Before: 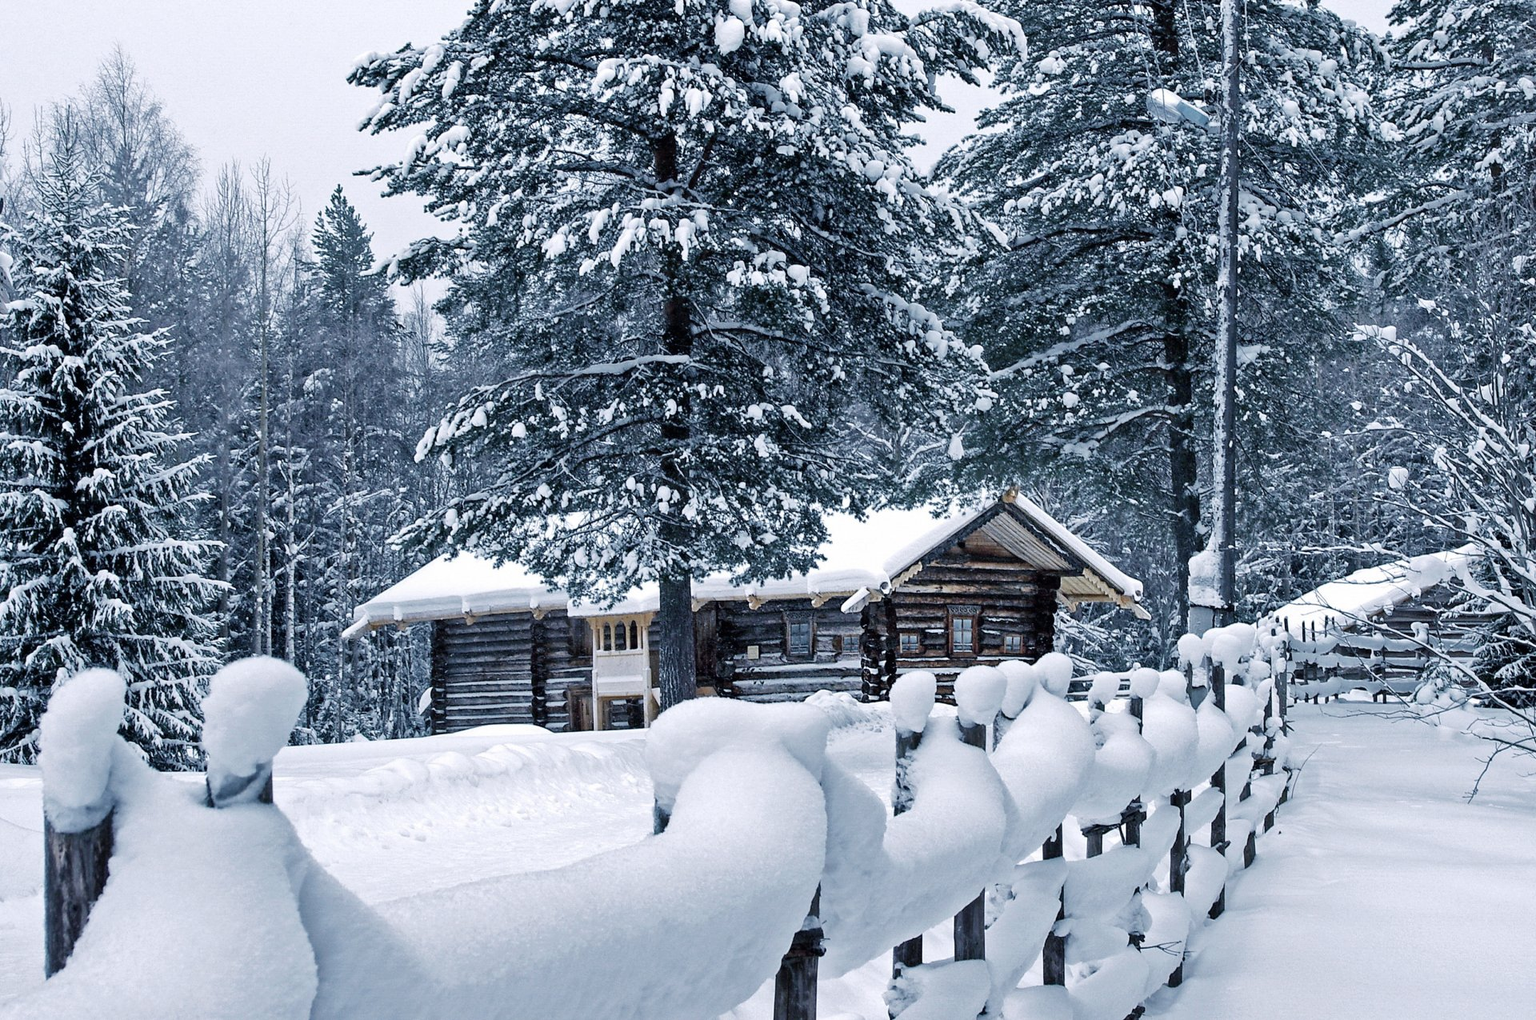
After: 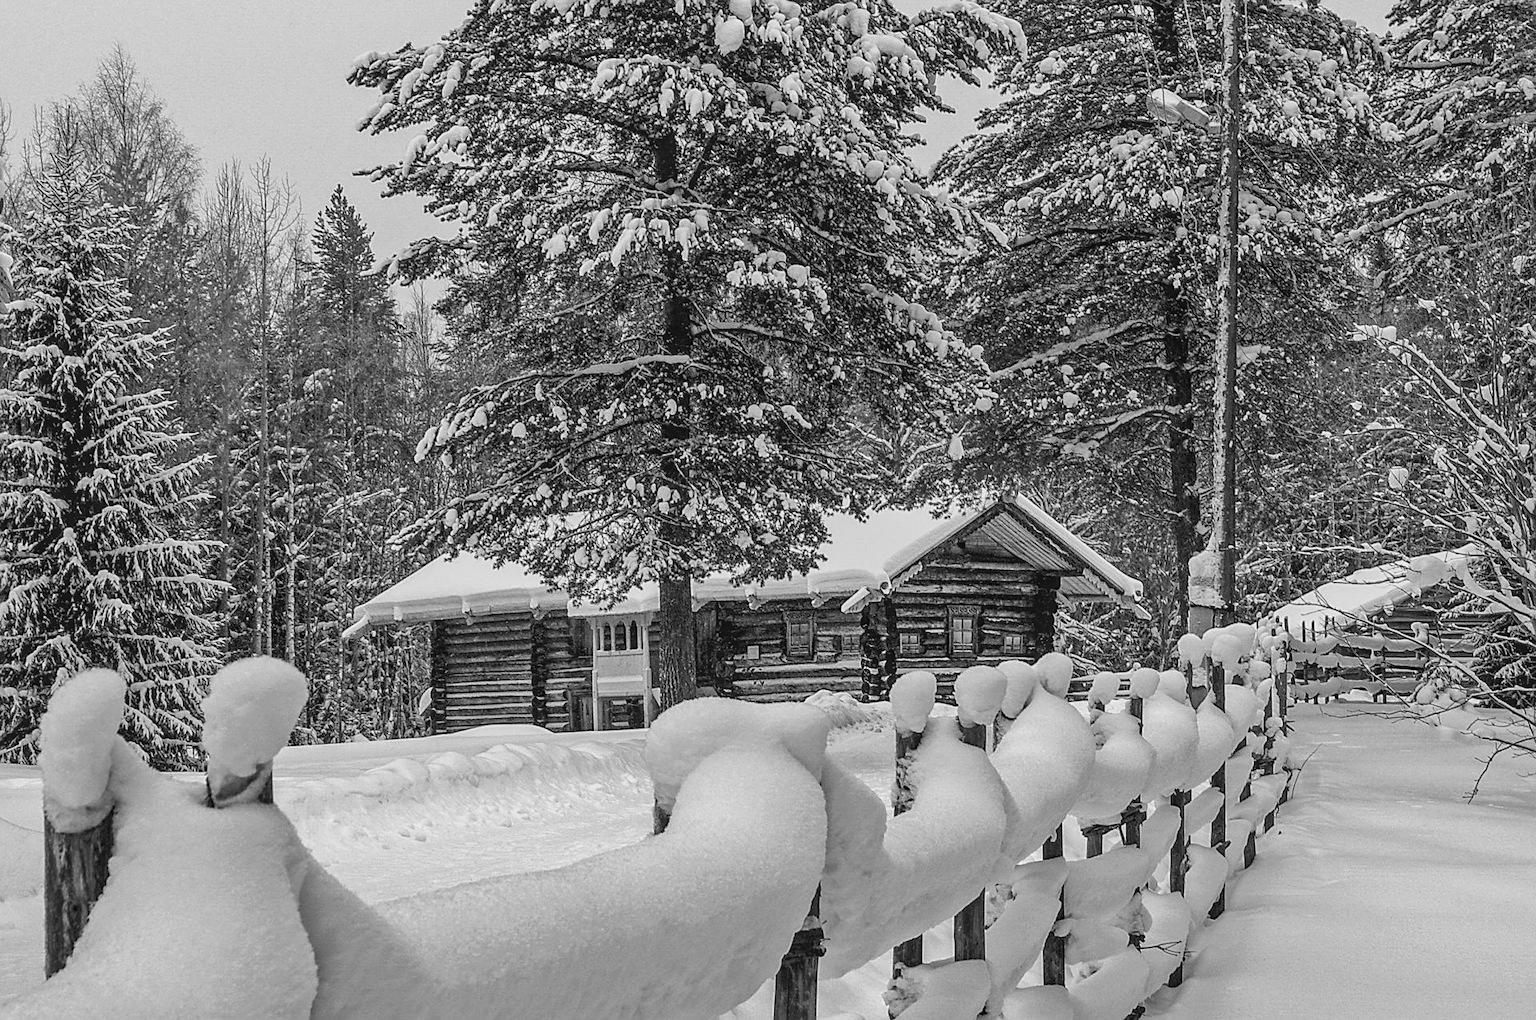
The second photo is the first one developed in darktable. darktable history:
sharpen: on, module defaults
local contrast: highlights 0%, shadows 0%, detail 133%
contrast brightness saturation: contrast -0.08, brightness -0.04, saturation -0.11
shadows and highlights: shadows 25, highlights -25
monochrome: a -35.87, b 49.73, size 1.7
